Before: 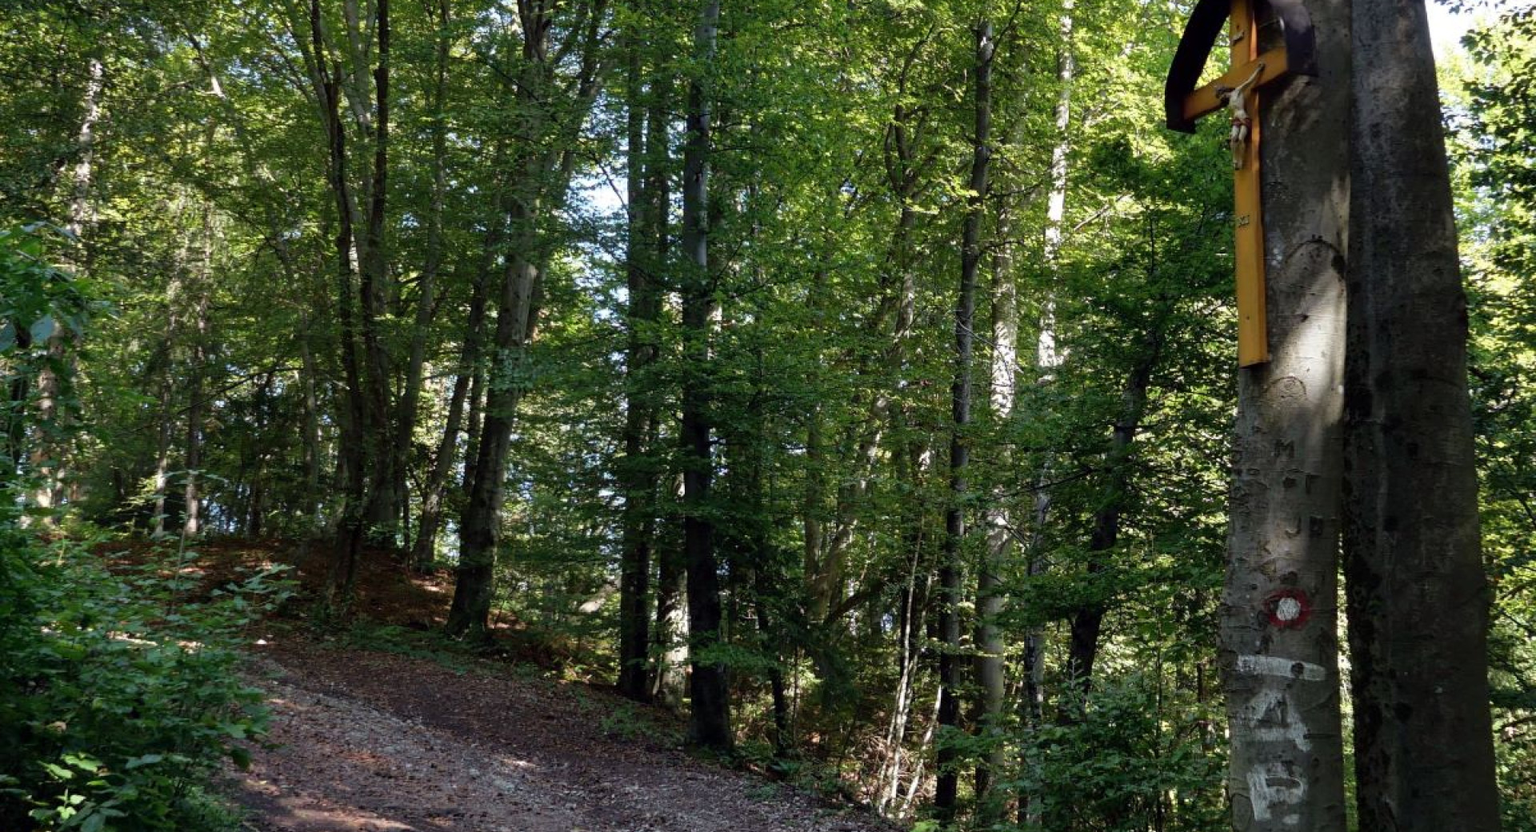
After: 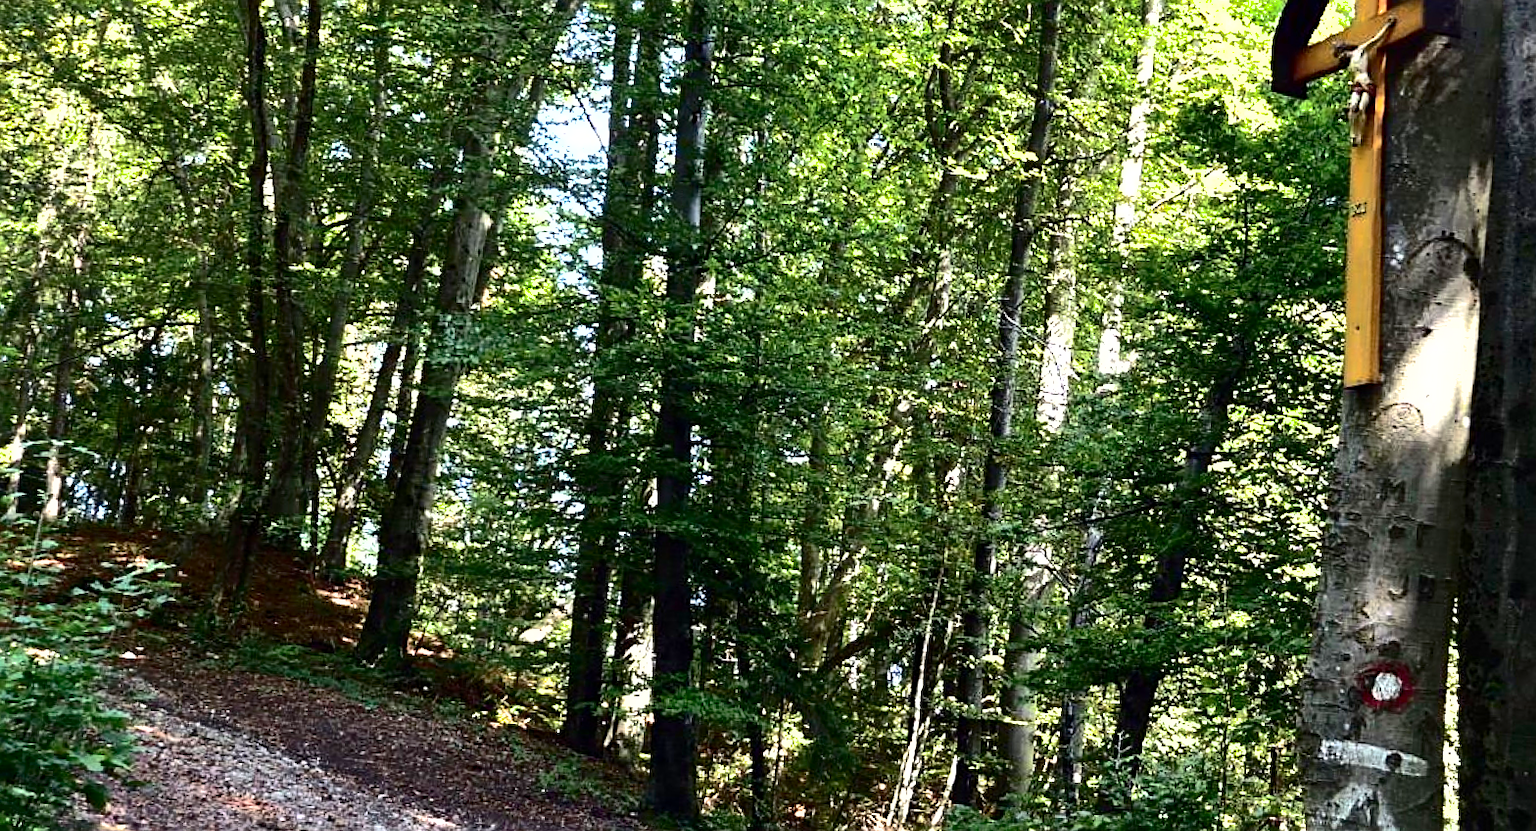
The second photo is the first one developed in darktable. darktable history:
contrast brightness saturation: contrast 0.28
shadows and highlights: on, module defaults
tone equalizer: -8 EV -0.75 EV, -7 EV -0.7 EV, -6 EV -0.6 EV, -5 EV -0.4 EV, -3 EV 0.4 EV, -2 EV 0.6 EV, -1 EV 0.7 EV, +0 EV 0.75 EV, edges refinement/feathering 500, mask exposure compensation -1.57 EV, preserve details no
exposure: black level correction 0, exposure 1 EV, compensate highlight preservation false
crop and rotate: angle -3.27°, left 5.211%, top 5.211%, right 4.607%, bottom 4.607%
sharpen: on, module defaults
